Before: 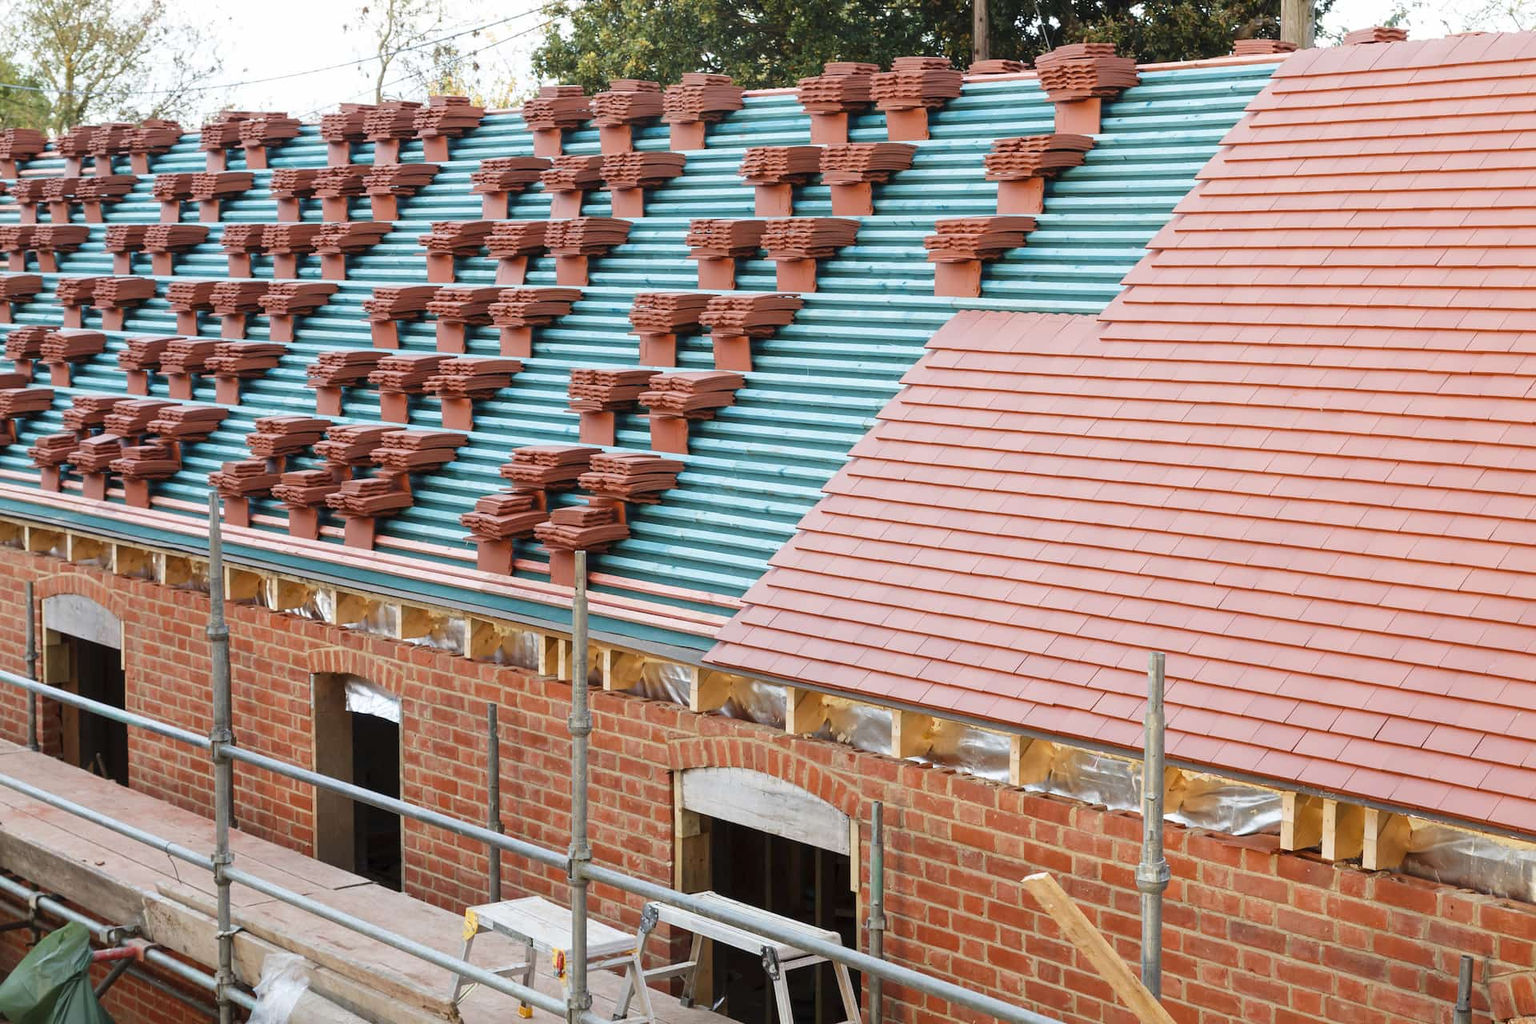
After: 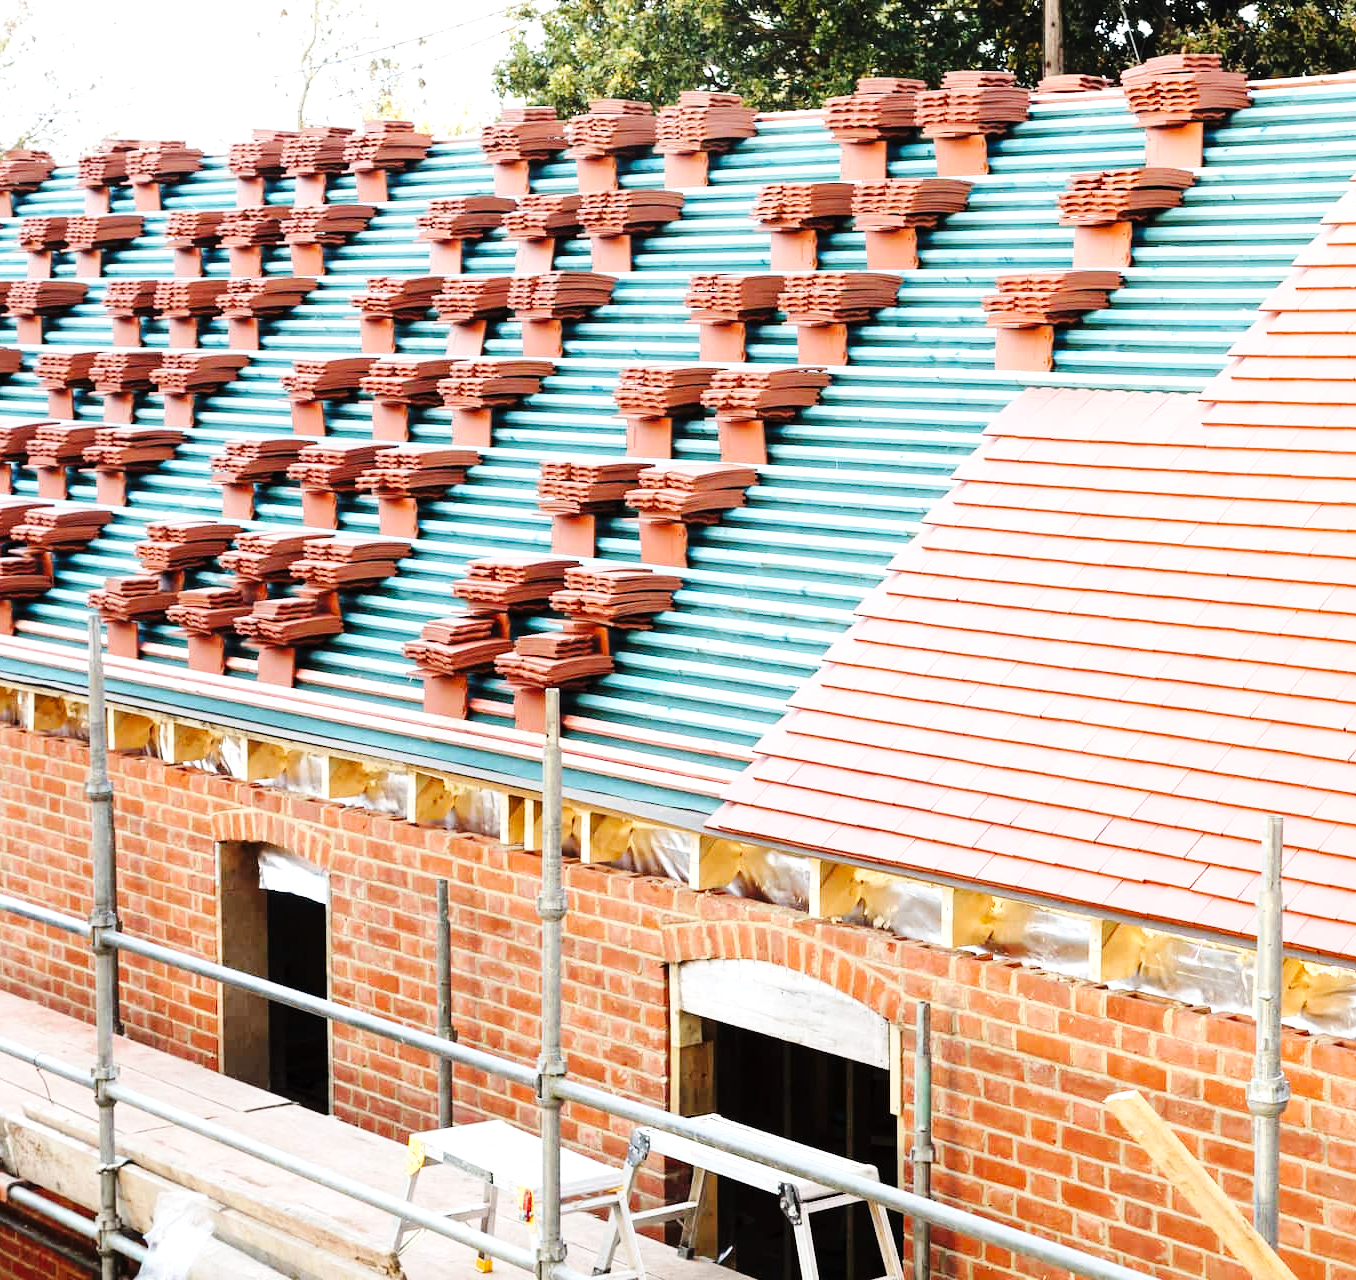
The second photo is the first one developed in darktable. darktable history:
crop and rotate: left 9.043%, right 20.323%
tone equalizer: -8 EV -0.726 EV, -7 EV -0.724 EV, -6 EV -0.617 EV, -5 EV -0.398 EV, -3 EV 0.374 EV, -2 EV 0.6 EV, -1 EV 0.674 EV, +0 EV 0.732 EV
base curve: curves: ch0 [(0, 0) (0.036, 0.025) (0.121, 0.166) (0.206, 0.329) (0.605, 0.79) (1, 1)], preserve colors none
